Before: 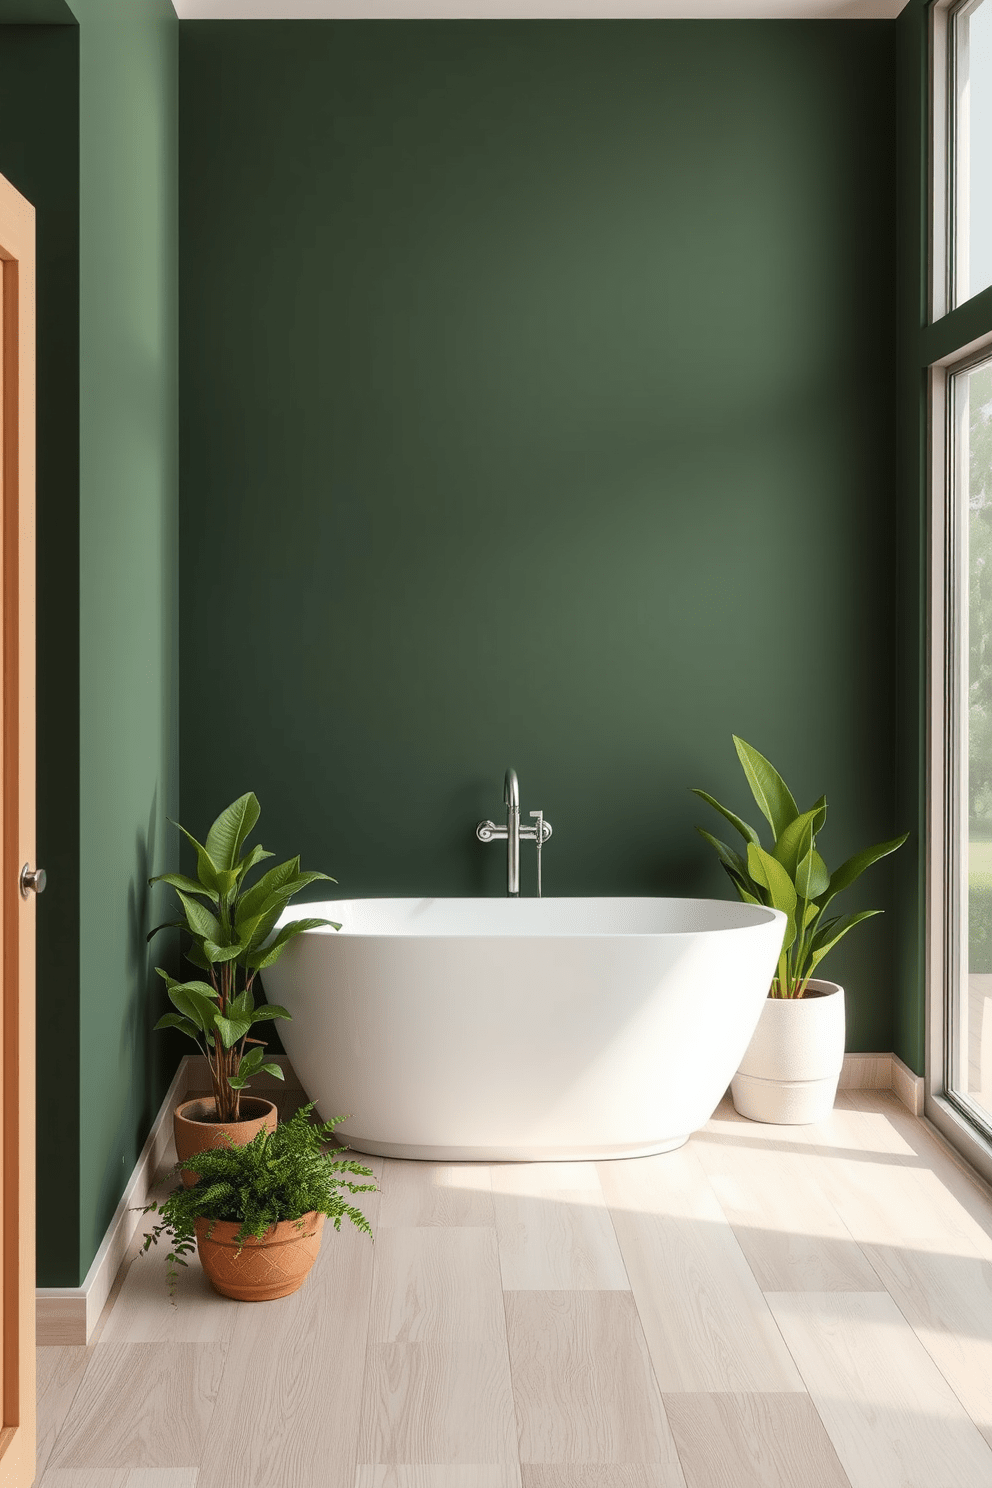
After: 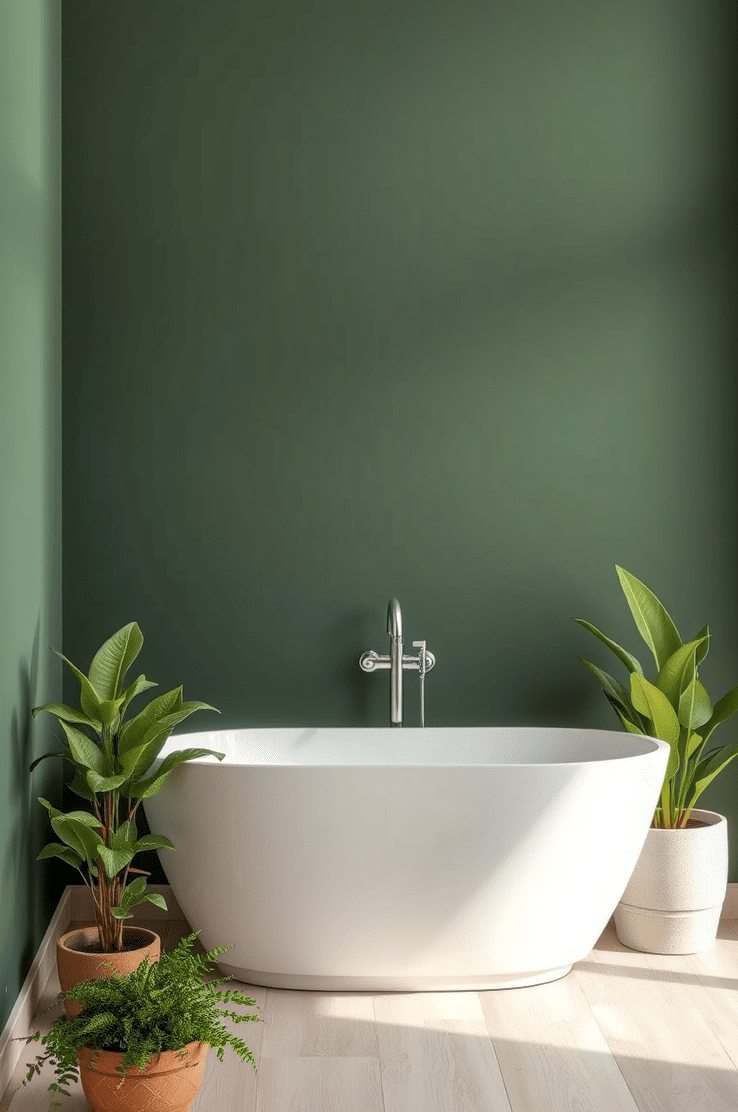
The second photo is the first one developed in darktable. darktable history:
local contrast: on, module defaults
shadows and highlights: on, module defaults
crop and rotate: left 11.86%, top 11.472%, right 13.732%, bottom 13.791%
